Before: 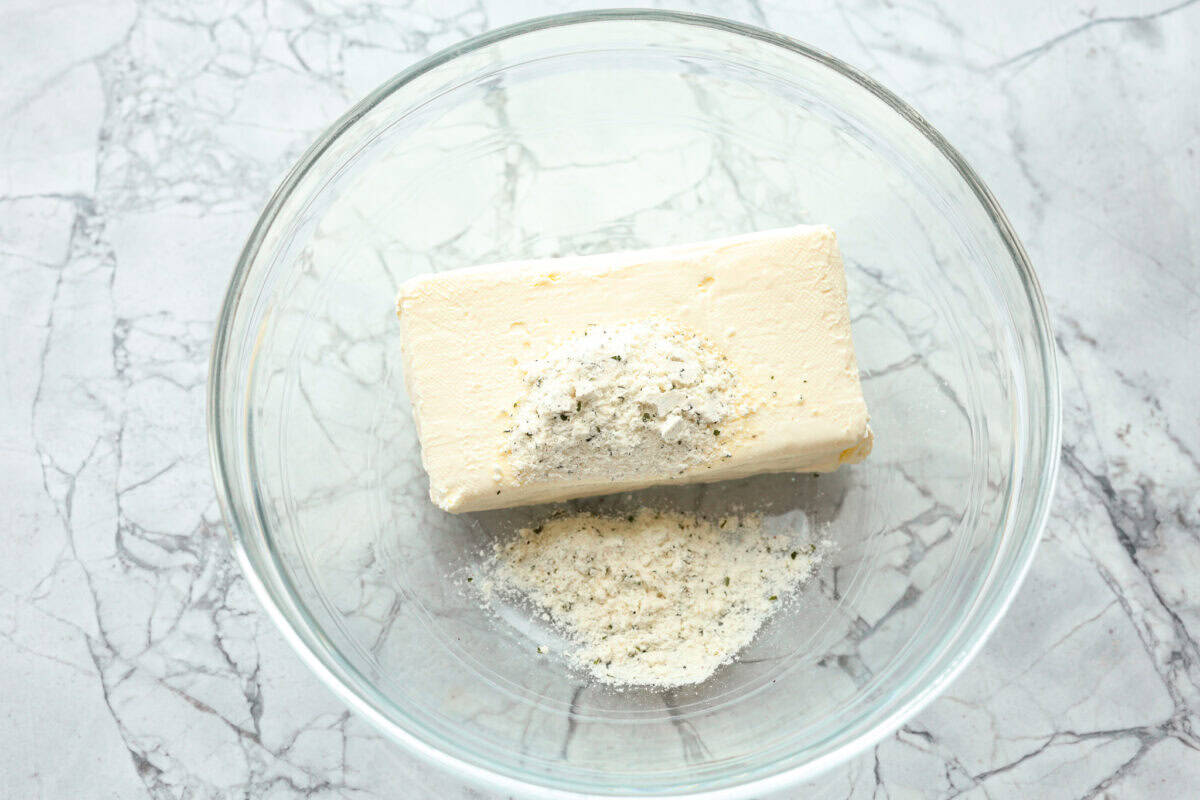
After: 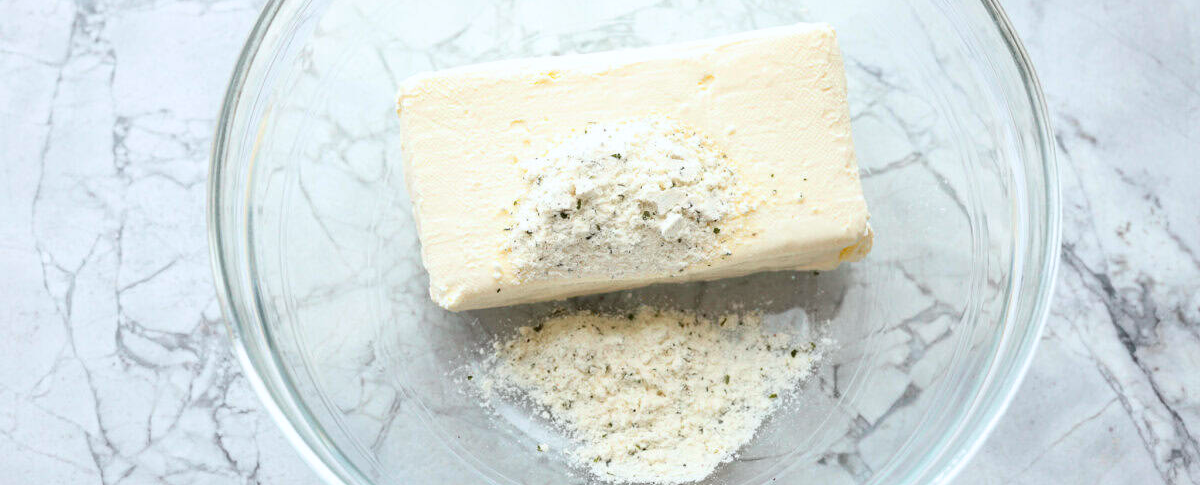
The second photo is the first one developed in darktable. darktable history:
crop and rotate: top 25.357%, bottom 13.942%
contrast brightness saturation: contrast 0.1, brightness 0.02, saturation 0.02
white balance: red 0.98, blue 1.034
